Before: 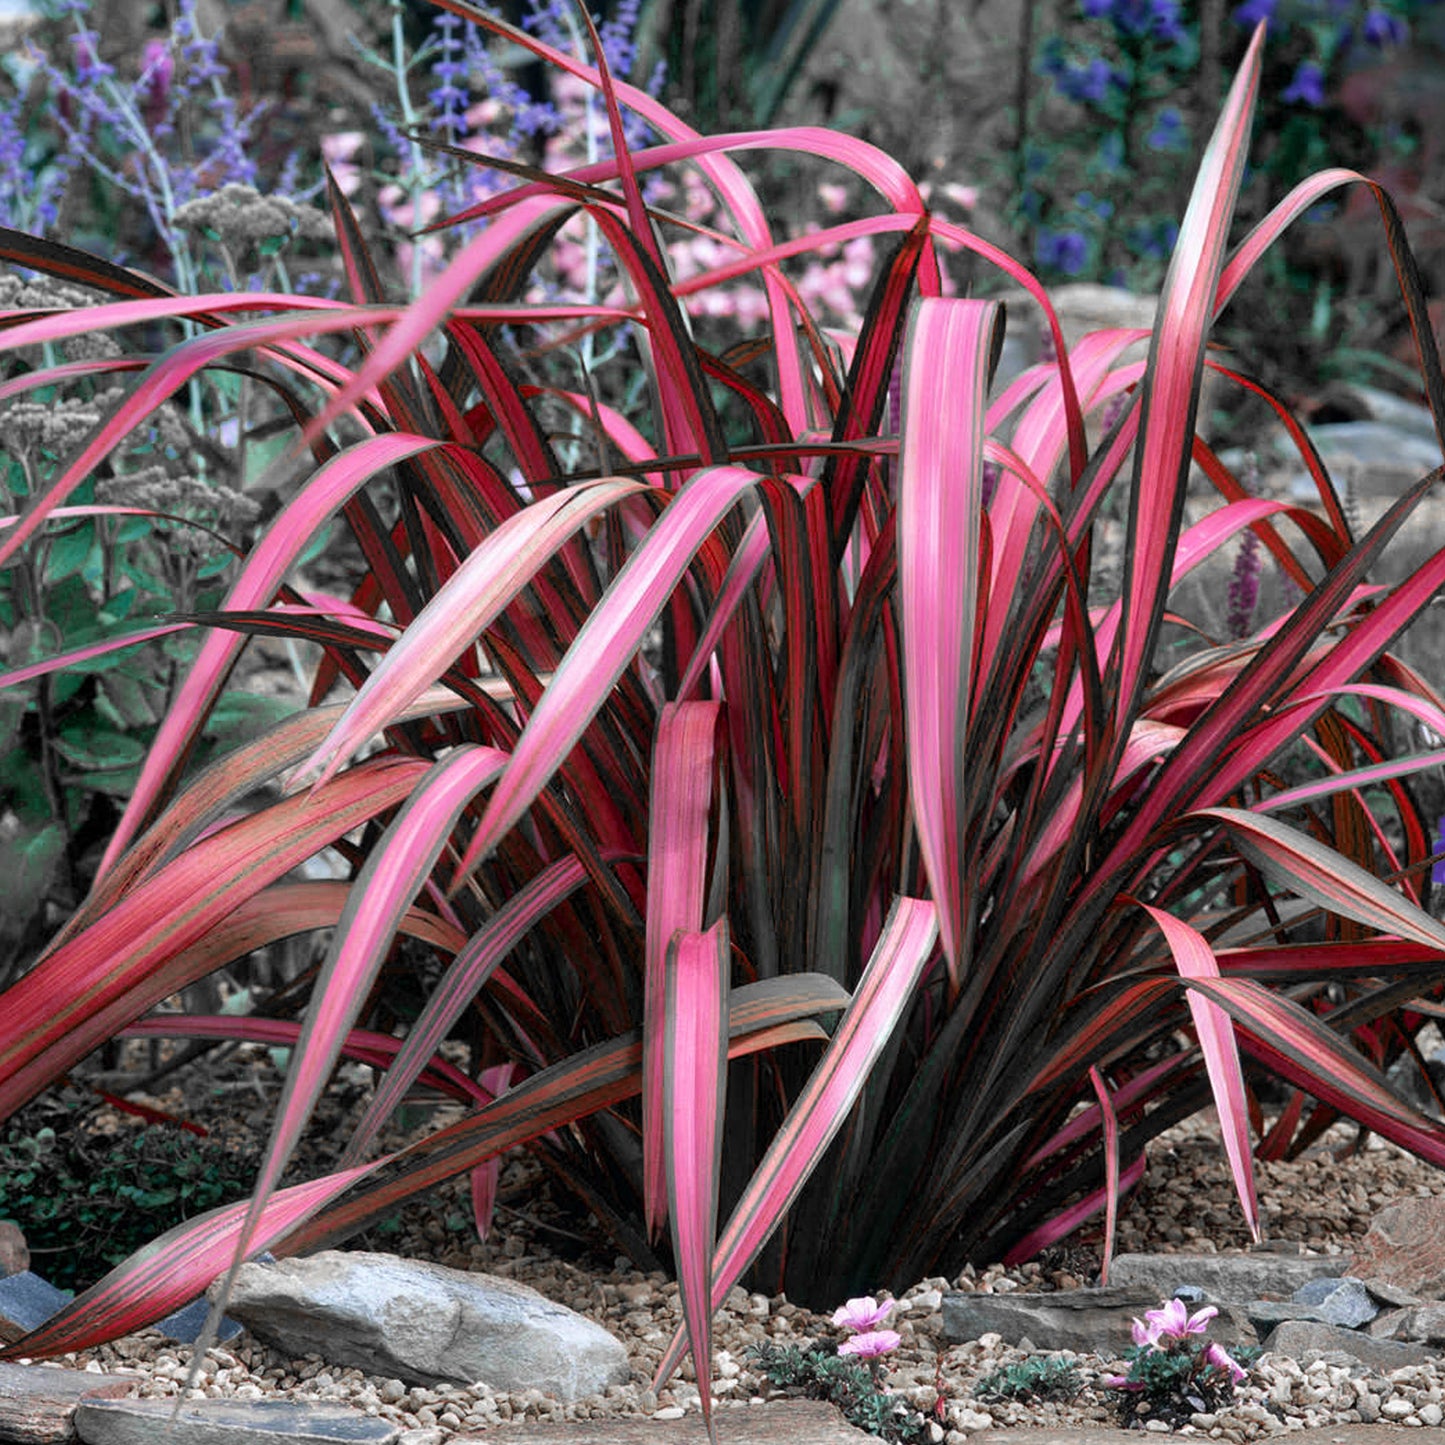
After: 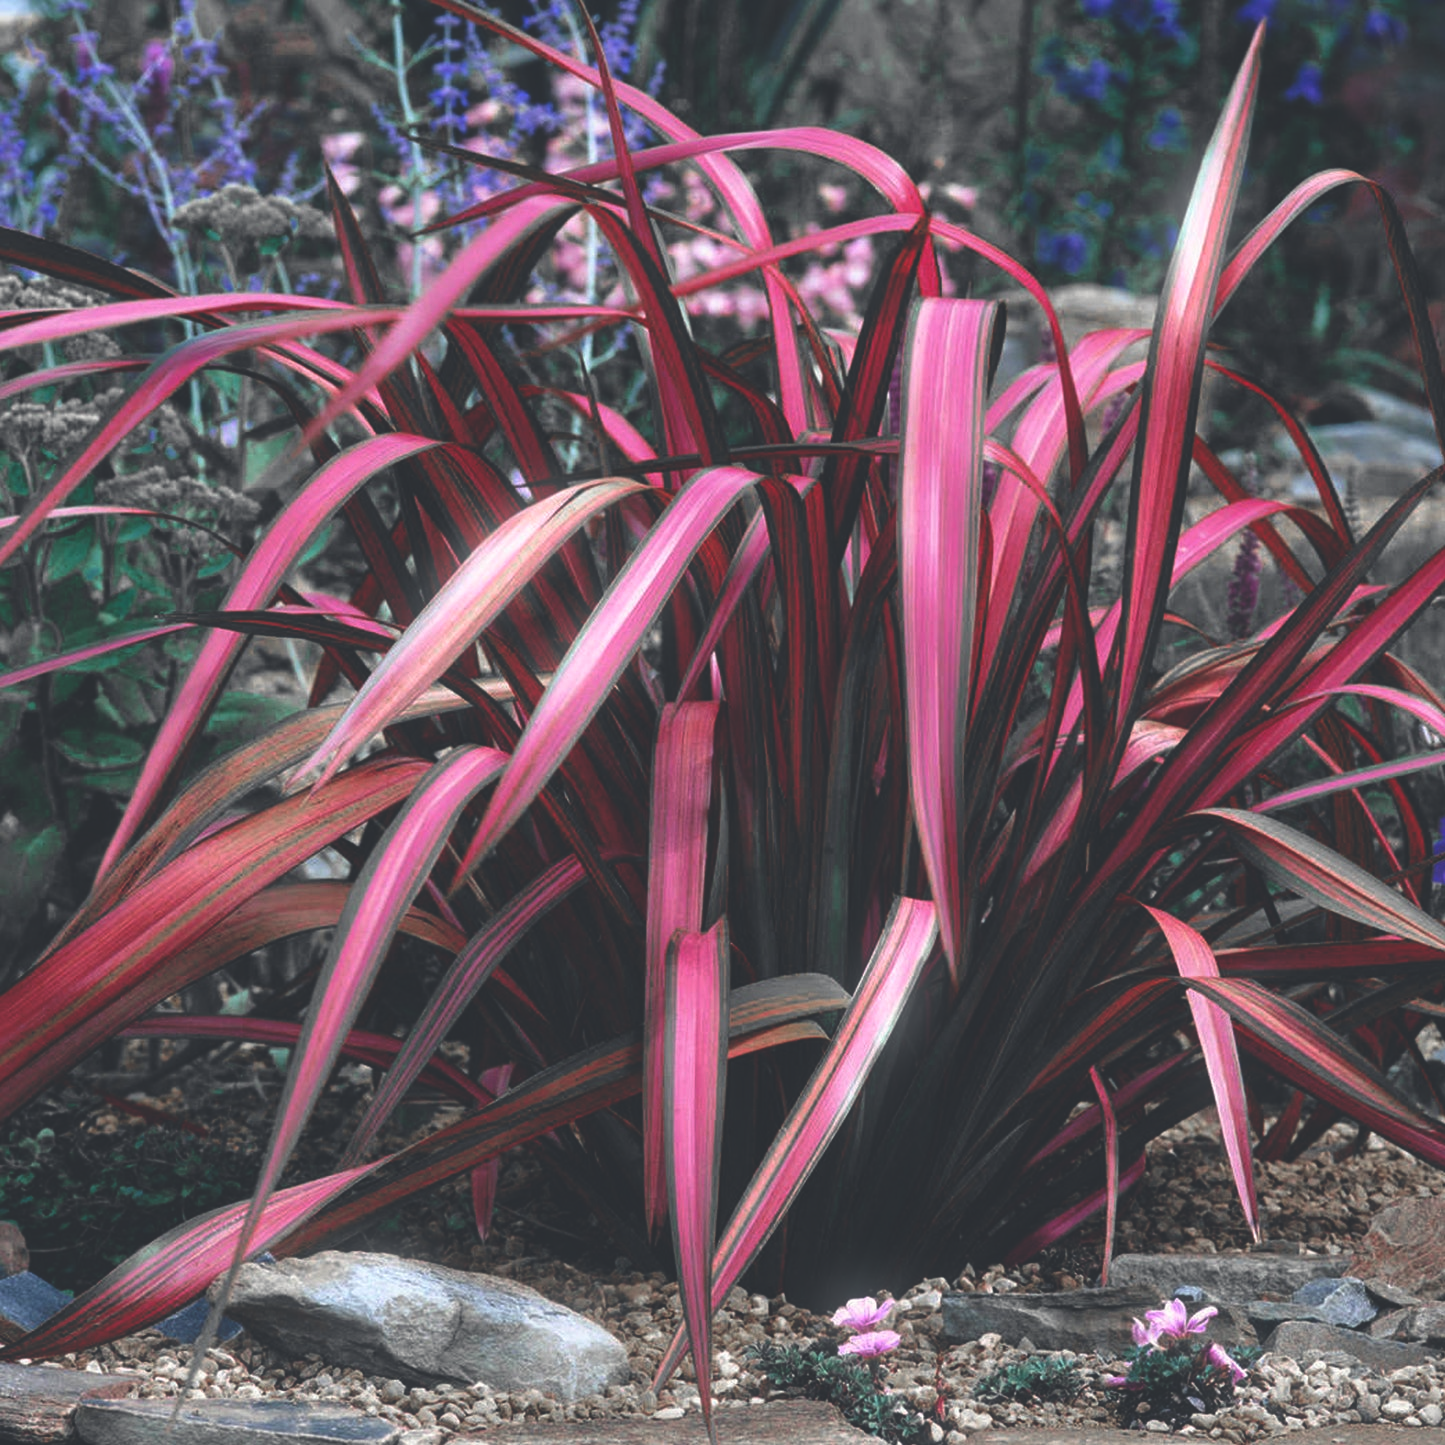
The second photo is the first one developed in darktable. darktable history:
bloom: size 5%, threshold 95%, strength 15%
color correction: highlights a* 0.207, highlights b* 2.7, shadows a* -0.874, shadows b* -4.78
rgb curve: curves: ch0 [(0, 0.186) (0.314, 0.284) (0.775, 0.708) (1, 1)], compensate middle gray true, preserve colors none
